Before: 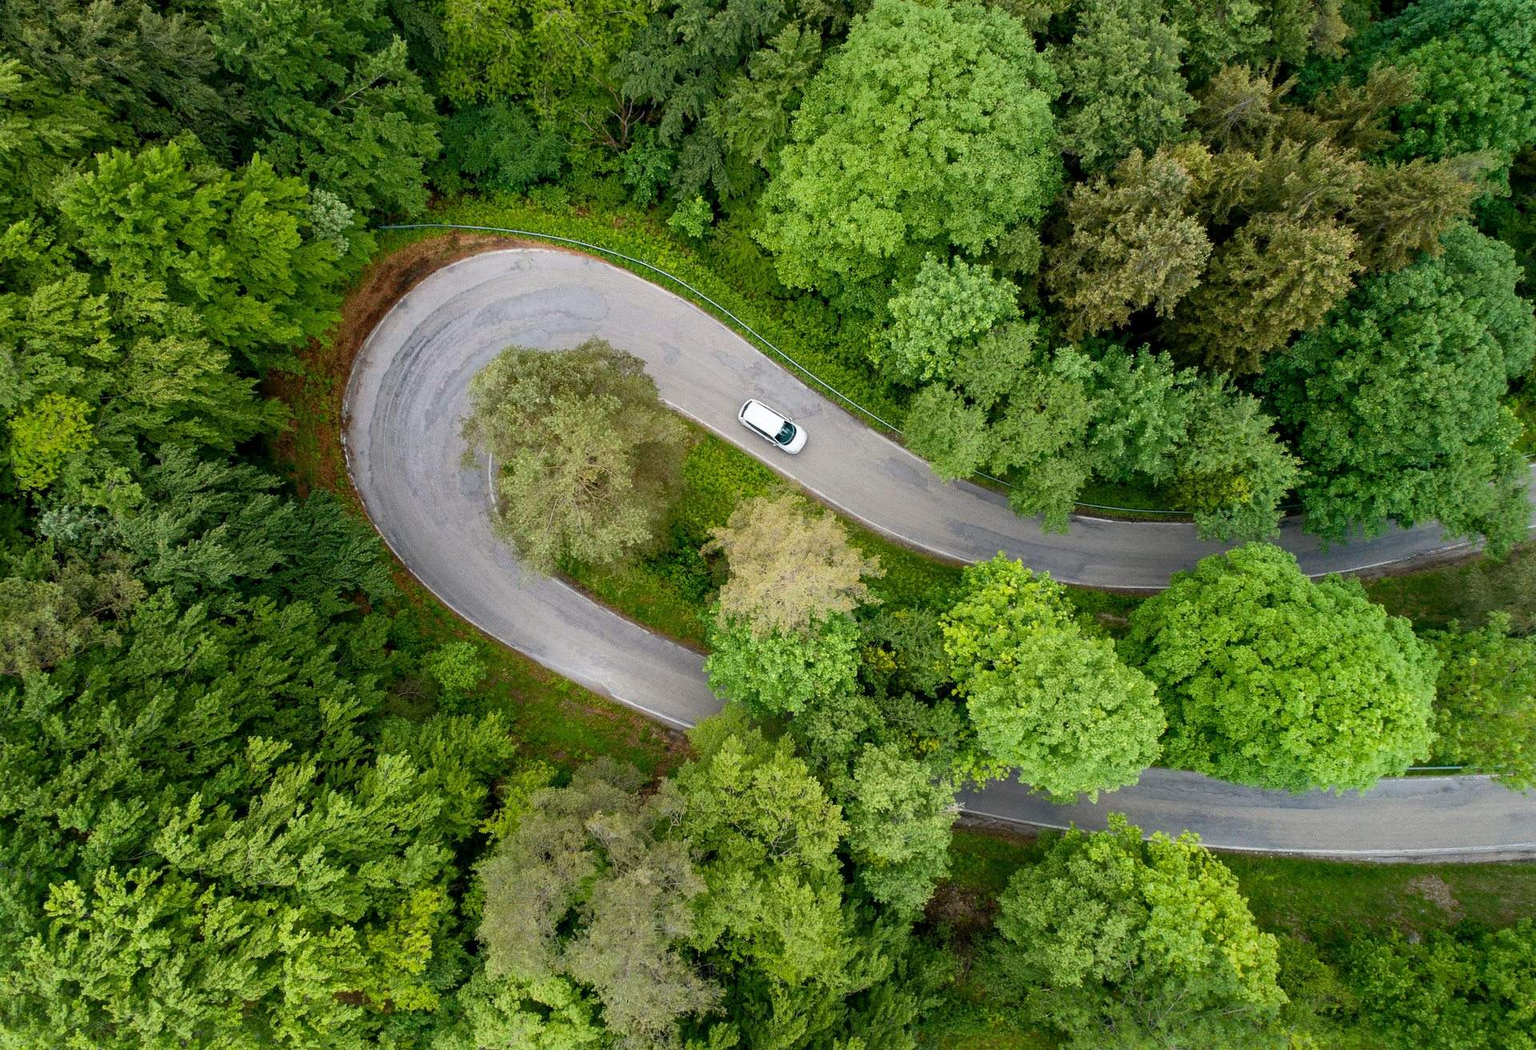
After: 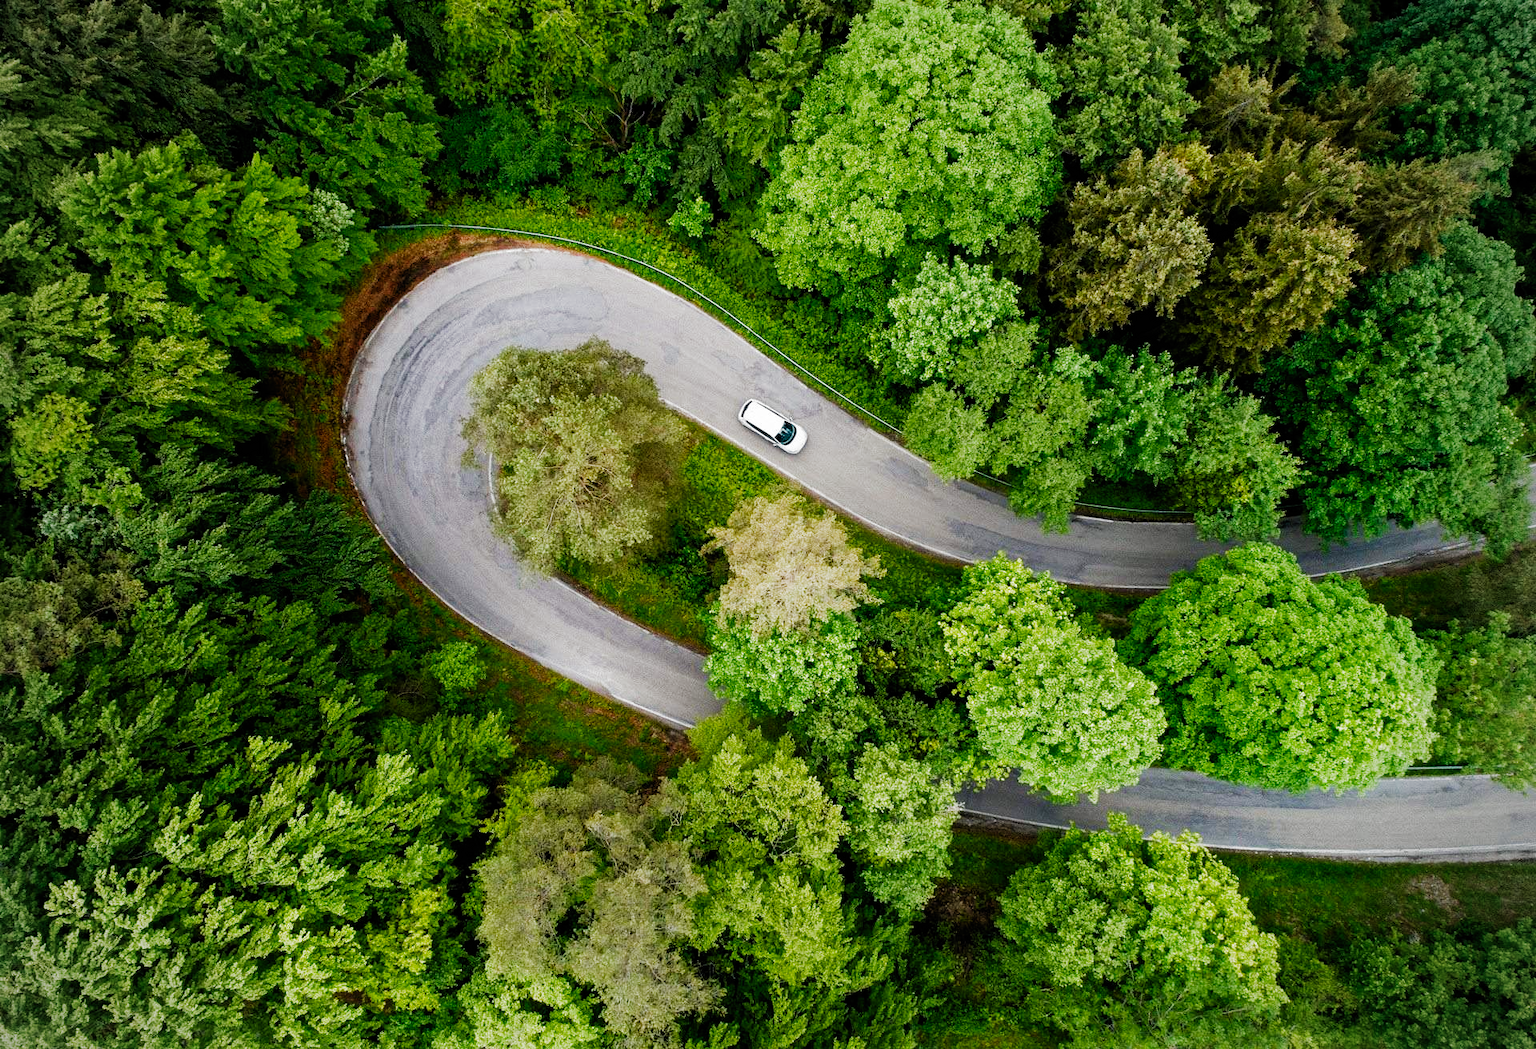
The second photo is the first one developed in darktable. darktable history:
vignetting: fall-off radius 60.92%
filmic rgb: black relative exposure -6.43 EV, white relative exposure 2.43 EV, threshold 3 EV, hardness 5.27, latitude 0.1%, contrast 1.425, highlights saturation mix 2%, preserve chrominance no, color science v5 (2021), contrast in shadows safe, contrast in highlights safe, enable highlight reconstruction true
